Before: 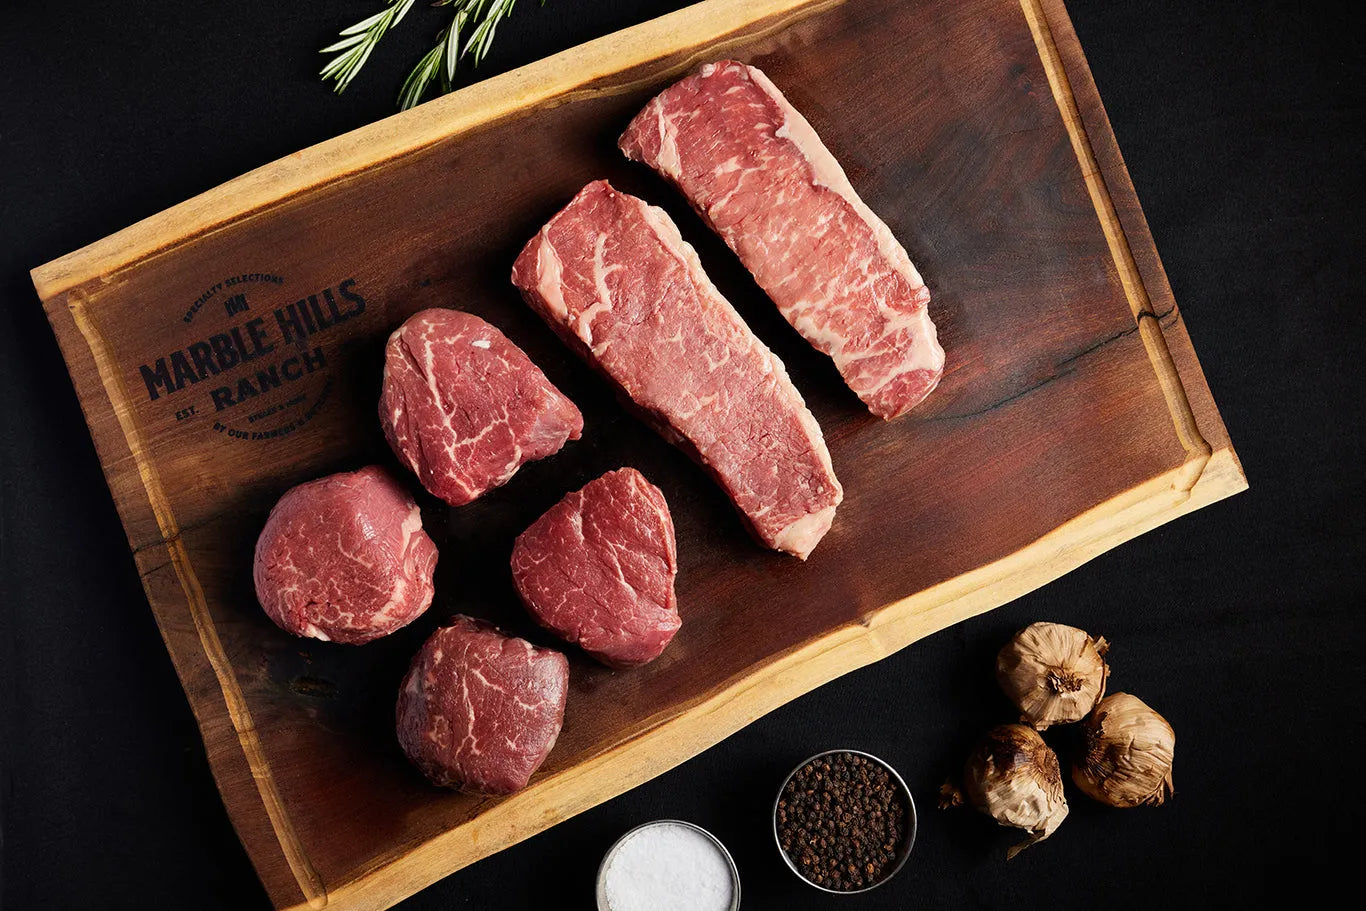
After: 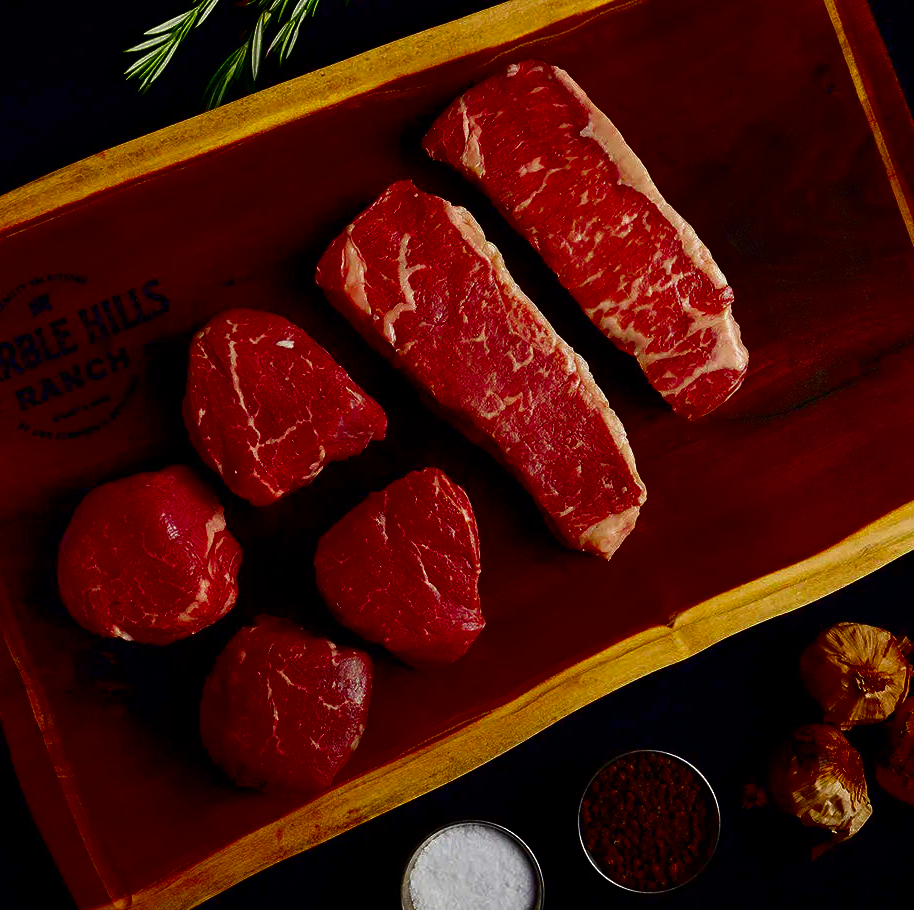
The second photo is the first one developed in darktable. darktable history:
contrast brightness saturation: brightness -0.987, saturation 0.987
crop and rotate: left 14.421%, right 18.651%
